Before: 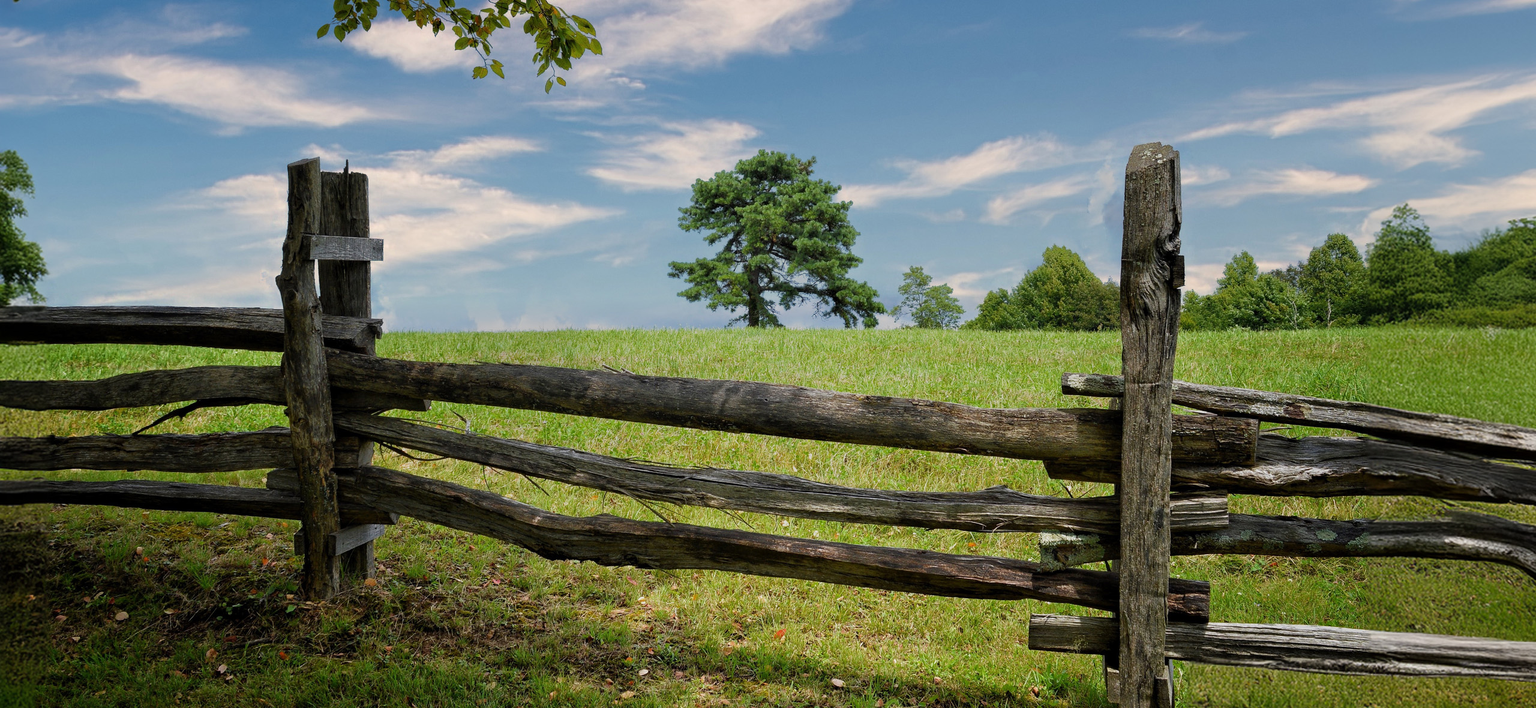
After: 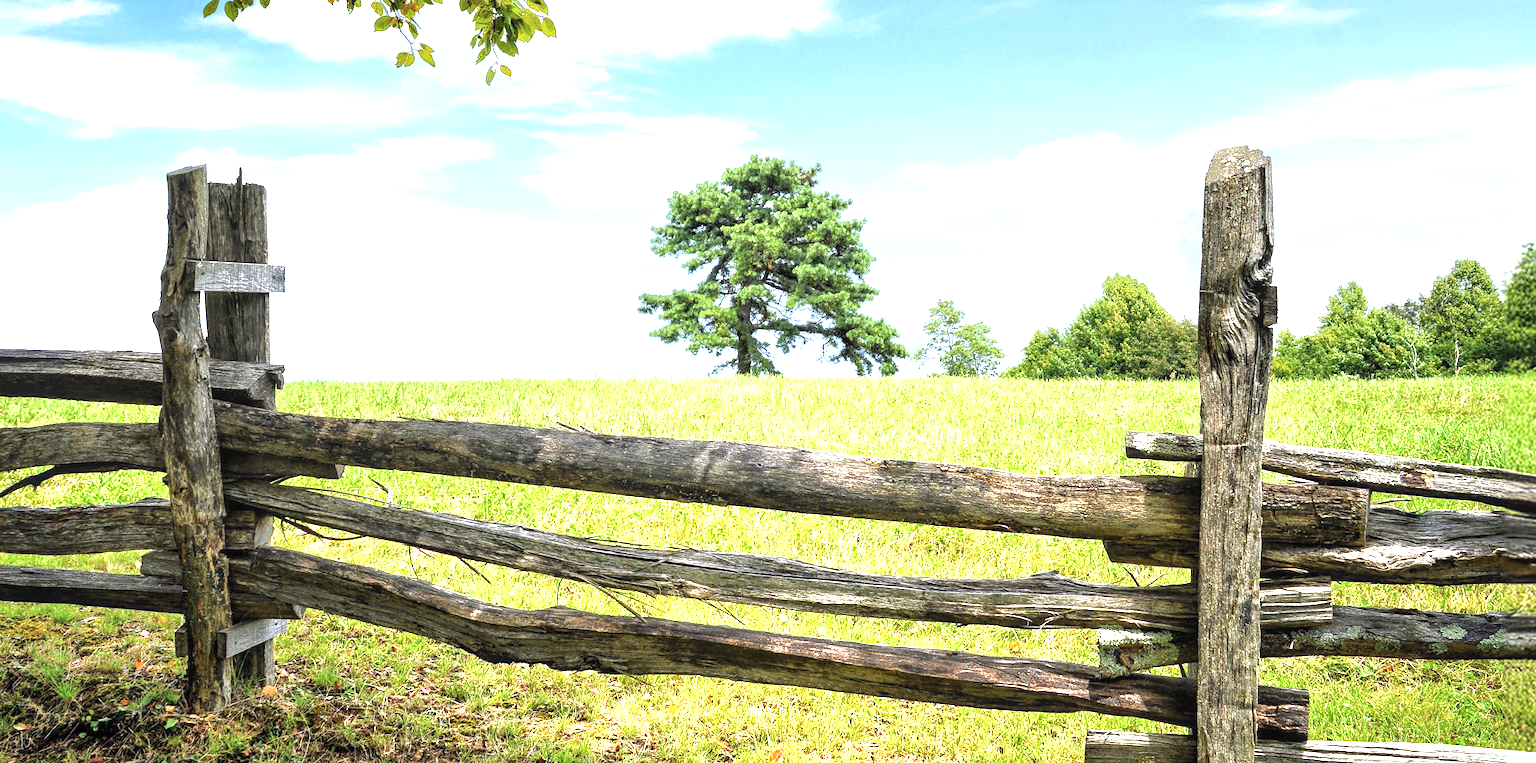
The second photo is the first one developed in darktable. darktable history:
shadows and highlights: radius 110.46, shadows 50.99, white point adjustment 9.05, highlights -2.91, soften with gaussian
crop: left 9.983%, top 3.524%, right 9.241%, bottom 9.429%
exposure: black level correction 0, exposure 1.574 EV, compensate highlight preservation false
local contrast: on, module defaults
